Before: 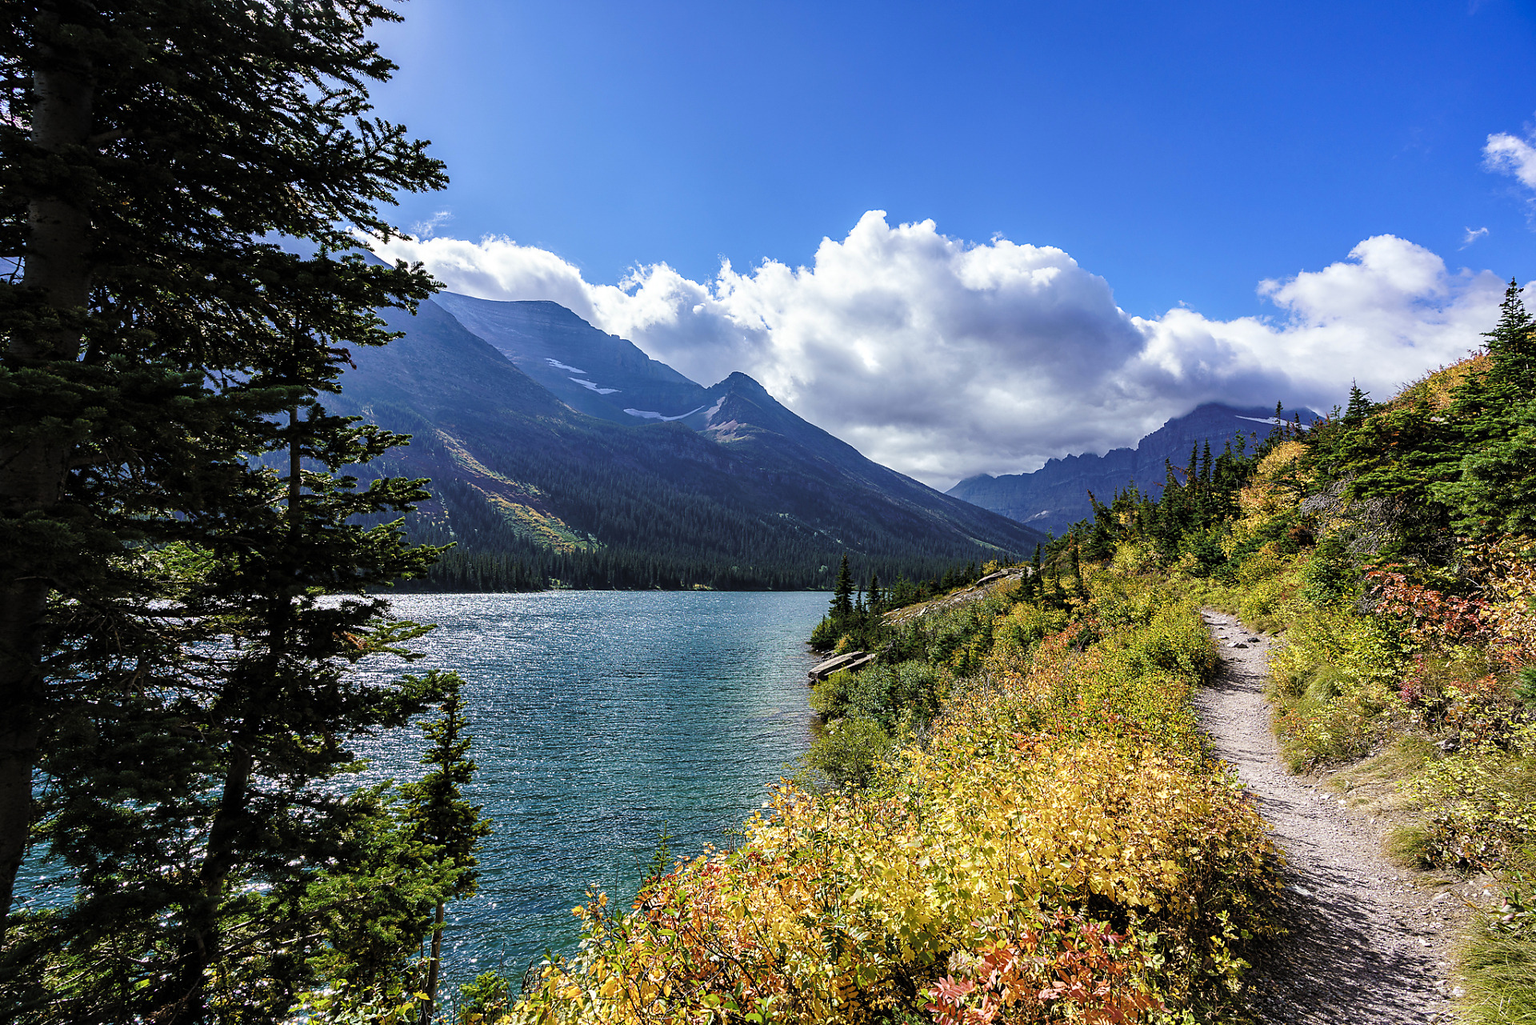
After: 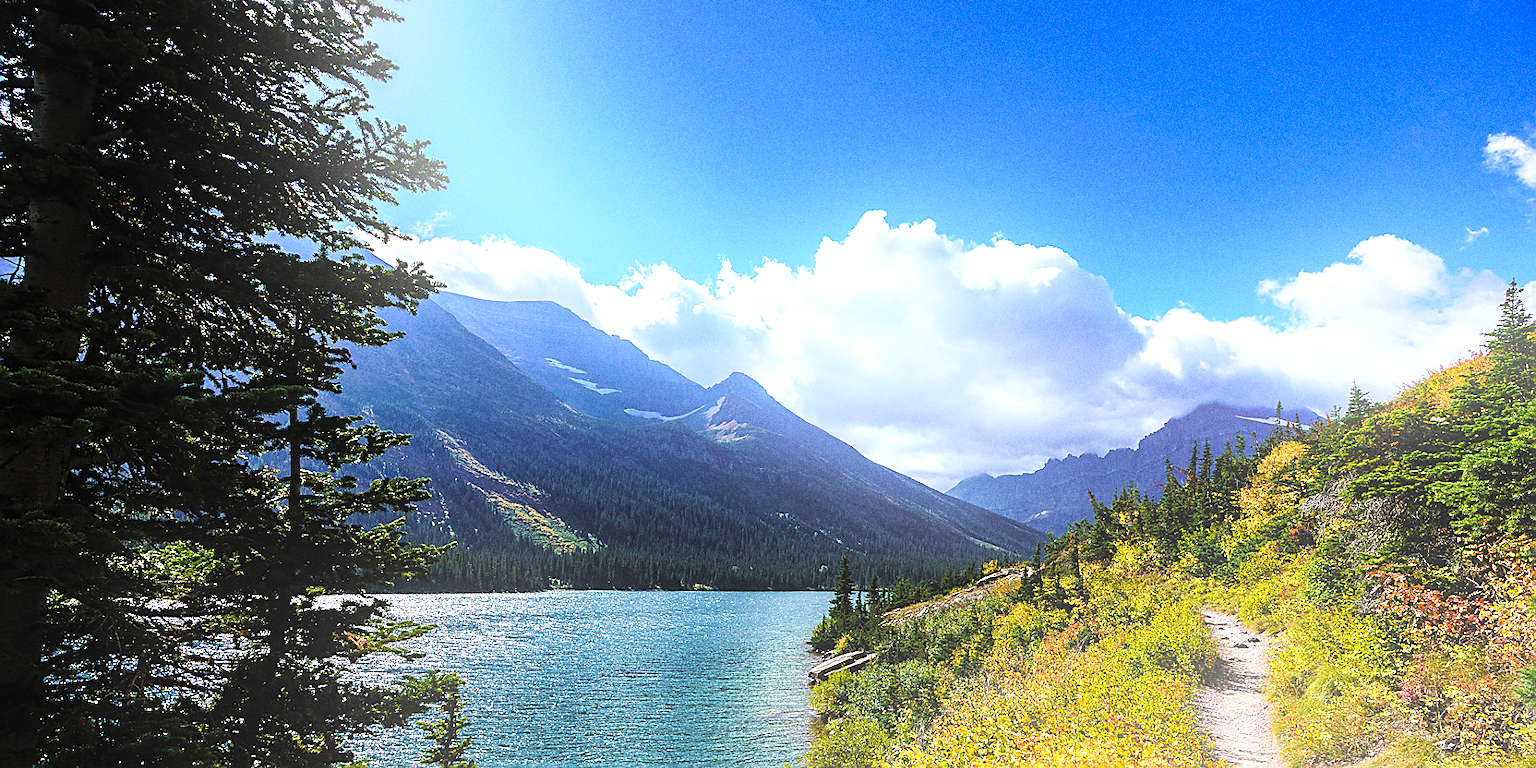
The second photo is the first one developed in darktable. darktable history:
bloom: threshold 82.5%, strength 16.25%
exposure: exposure 0.2 EV, compensate highlight preservation false
grain: coarseness 0.09 ISO, strength 40%
tone equalizer: -8 EV -0.417 EV, -7 EV -0.389 EV, -6 EV -0.333 EV, -5 EV -0.222 EV, -3 EV 0.222 EV, -2 EV 0.333 EV, -1 EV 0.389 EV, +0 EV 0.417 EV, edges refinement/feathering 500, mask exposure compensation -1.57 EV, preserve details no
sharpen: on, module defaults
rotate and perspective: automatic cropping off
crop: bottom 24.988%
